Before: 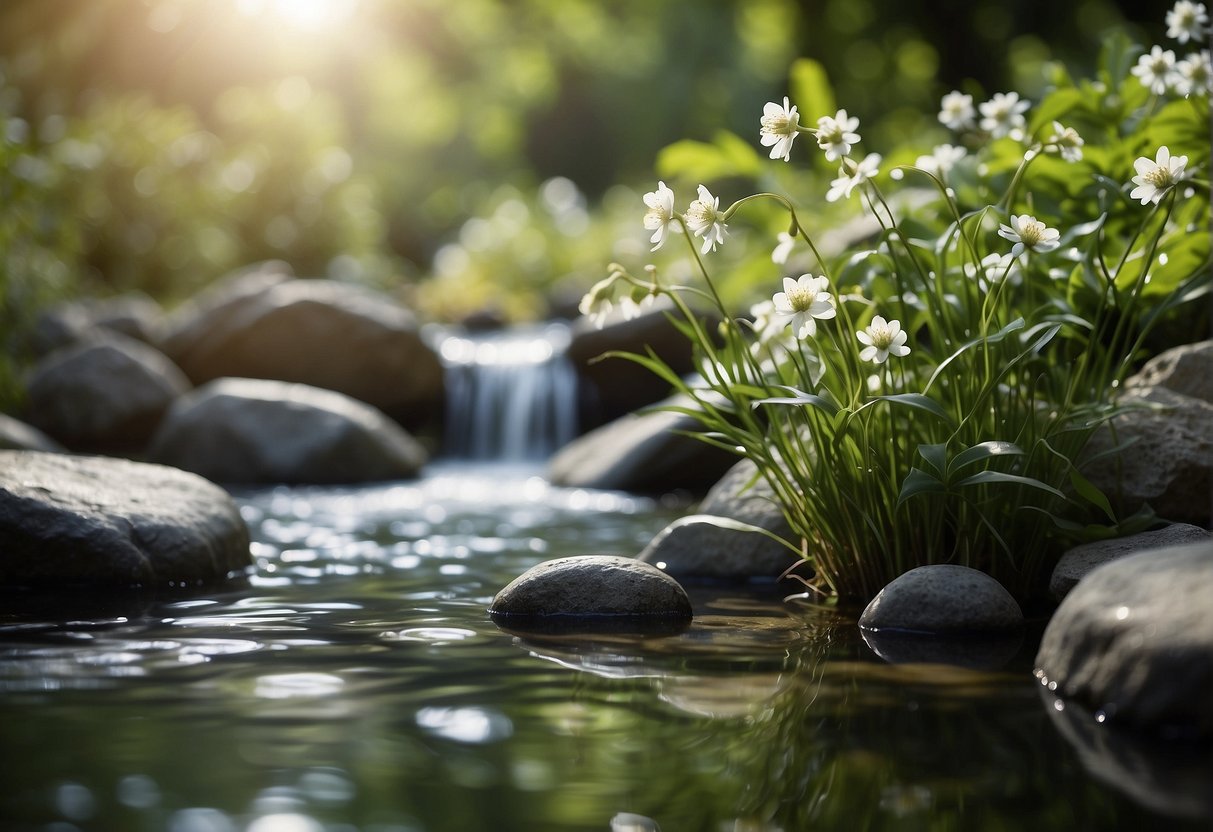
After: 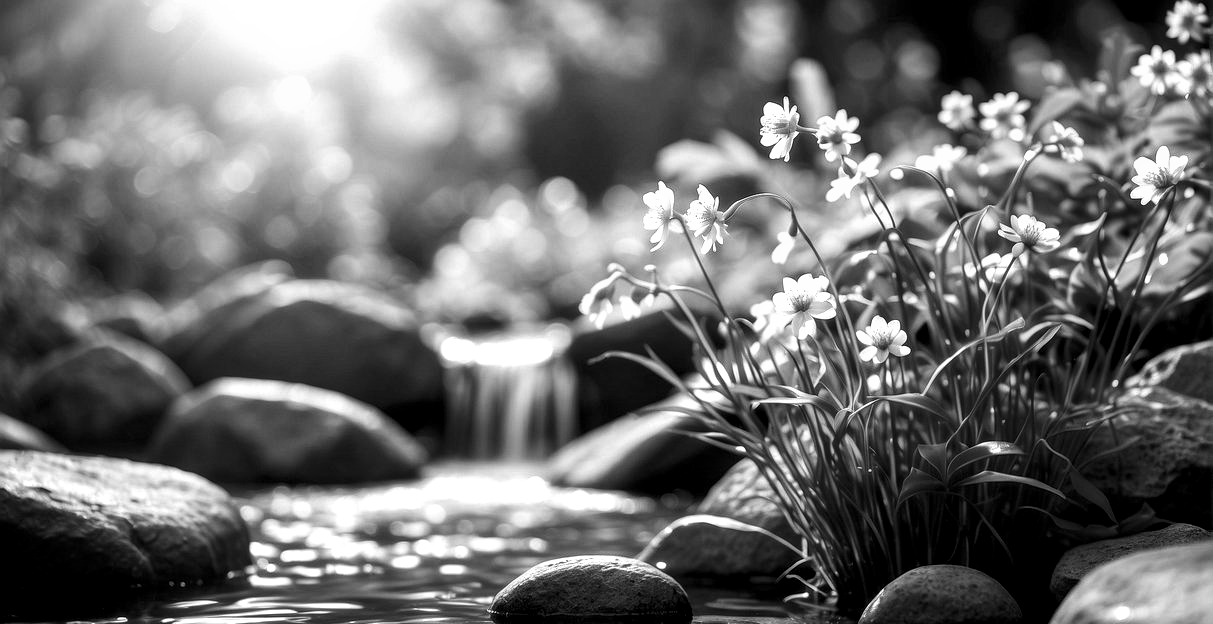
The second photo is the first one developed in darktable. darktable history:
crop: bottom 24.988%
velvia: strength 10%
tone equalizer: -8 EV -0.417 EV, -7 EV -0.389 EV, -6 EV -0.333 EV, -5 EV -0.222 EV, -3 EV 0.222 EV, -2 EV 0.333 EV, -1 EV 0.389 EV, +0 EV 0.417 EV, edges refinement/feathering 500, mask exposure compensation -1.57 EV, preserve details no
local contrast: detail 150%
monochrome: on, module defaults
